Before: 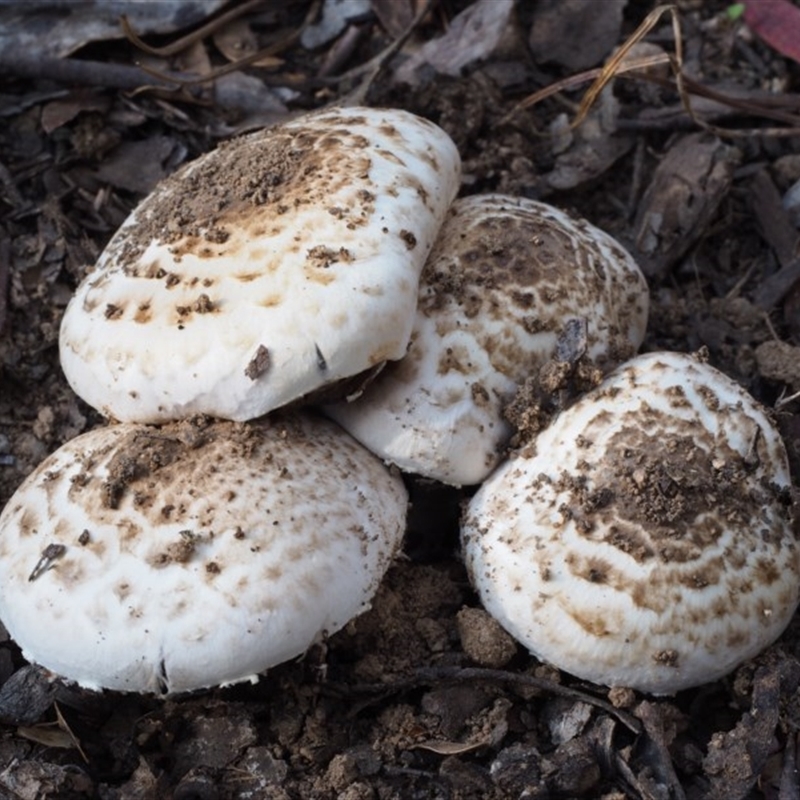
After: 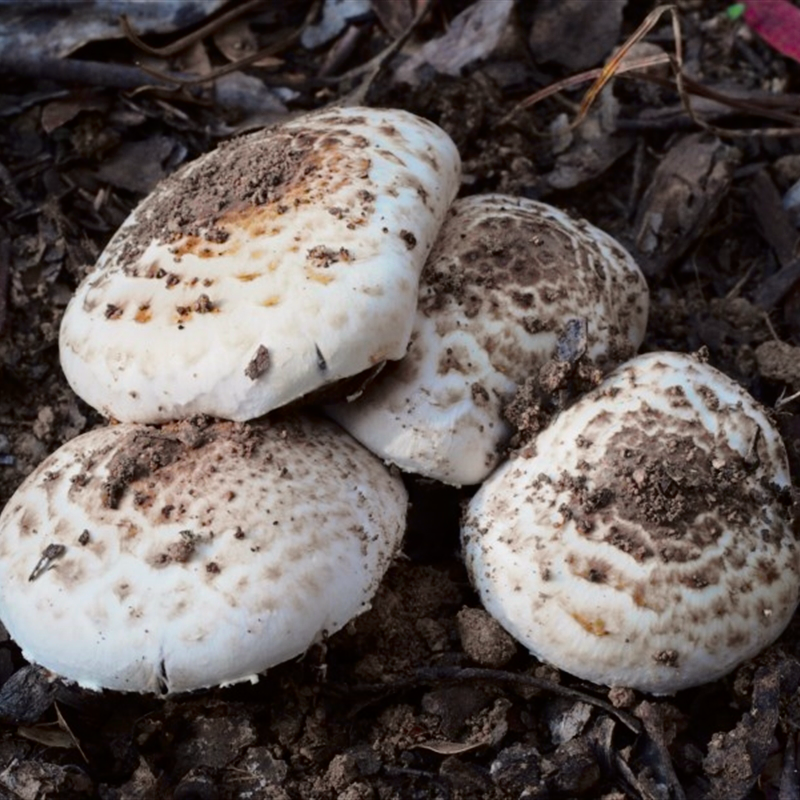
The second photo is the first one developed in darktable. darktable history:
tone equalizer: edges refinement/feathering 500, mask exposure compensation -1.57 EV, preserve details no
tone curve: curves: ch0 [(0, 0) (0.068, 0.031) (0.183, 0.13) (0.341, 0.319) (0.547, 0.545) (0.828, 0.817) (1, 0.968)]; ch1 [(0, 0) (0.23, 0.166) (0.34, 0.308) (0.371, 0.337) (0.429, 0.408) (0.477, 0.466) (0.499, 0.5) (0.529, 0.528) (0.559, 0.578) (0.743, 0.798) (1, 1)]; ch2 [(0, 0) (0.431, 0.419) (0.495, 0.502) (0.524, 0.525) (0.568, 0.543) (0.6, 0.597) (0.634, 0.644) (0.728, 0.722) (1, 1)], color space Lab, independent channels, preserve colors none
color balance rgb: perceptual saturation grading › global saturation 25.328%
